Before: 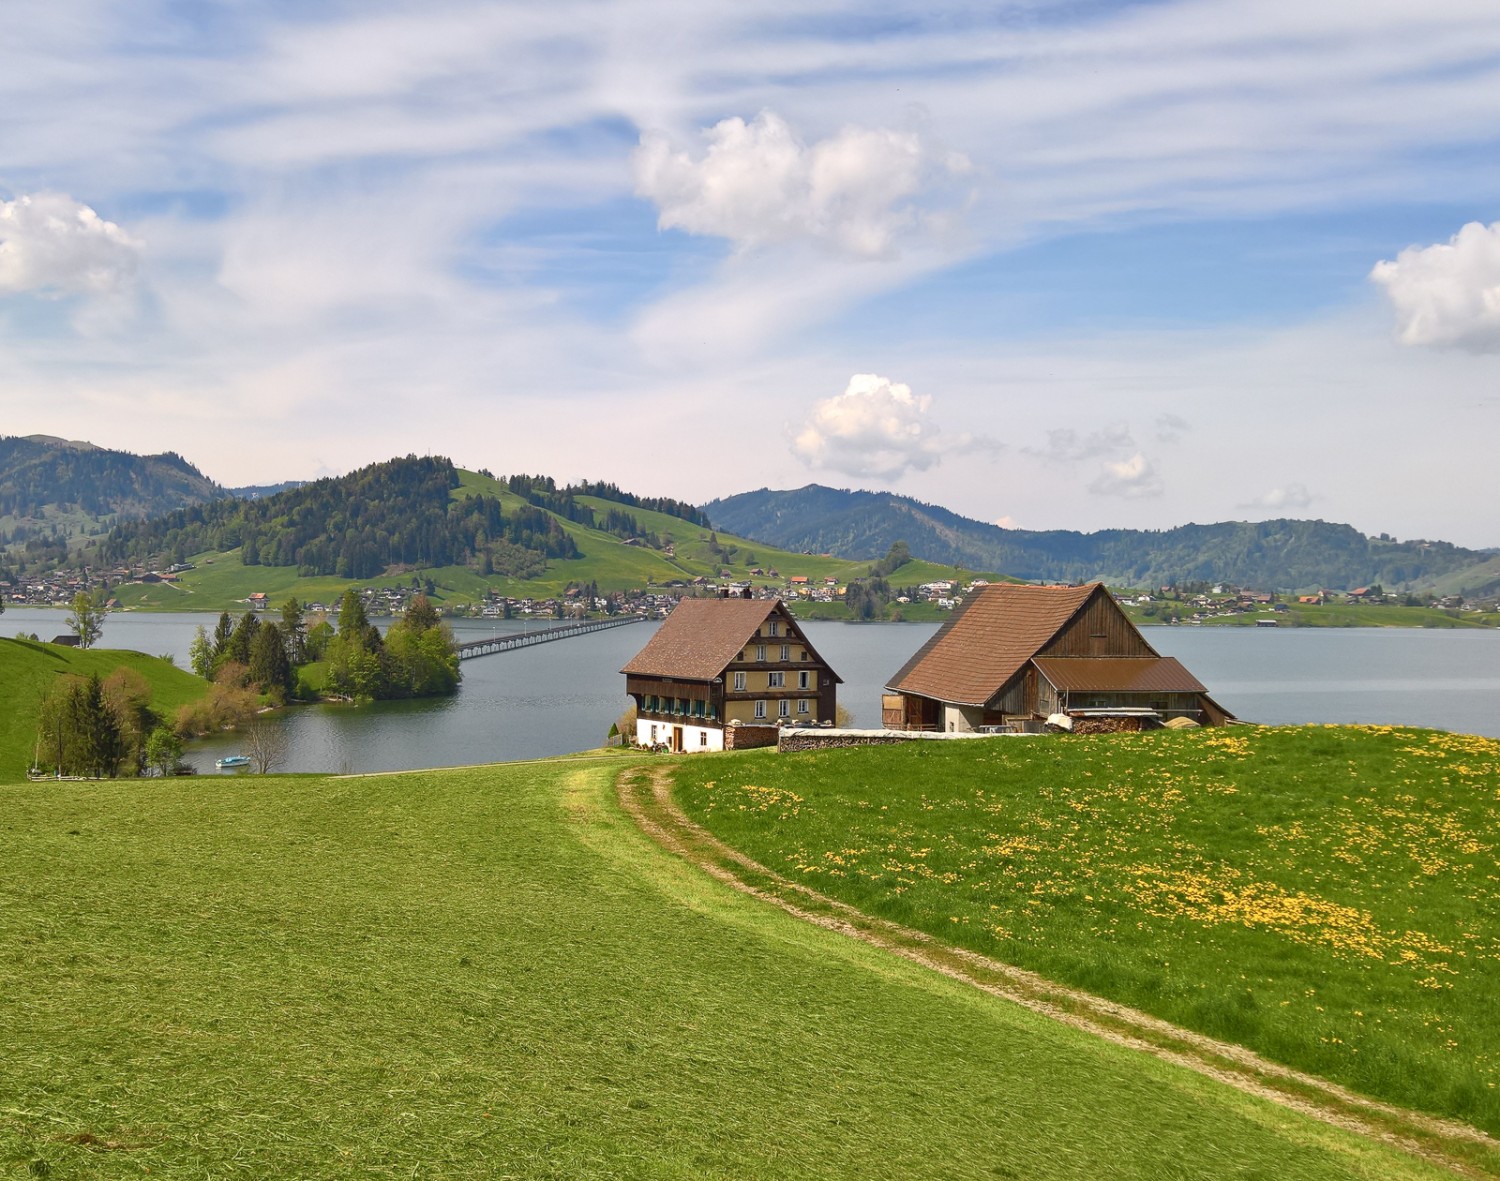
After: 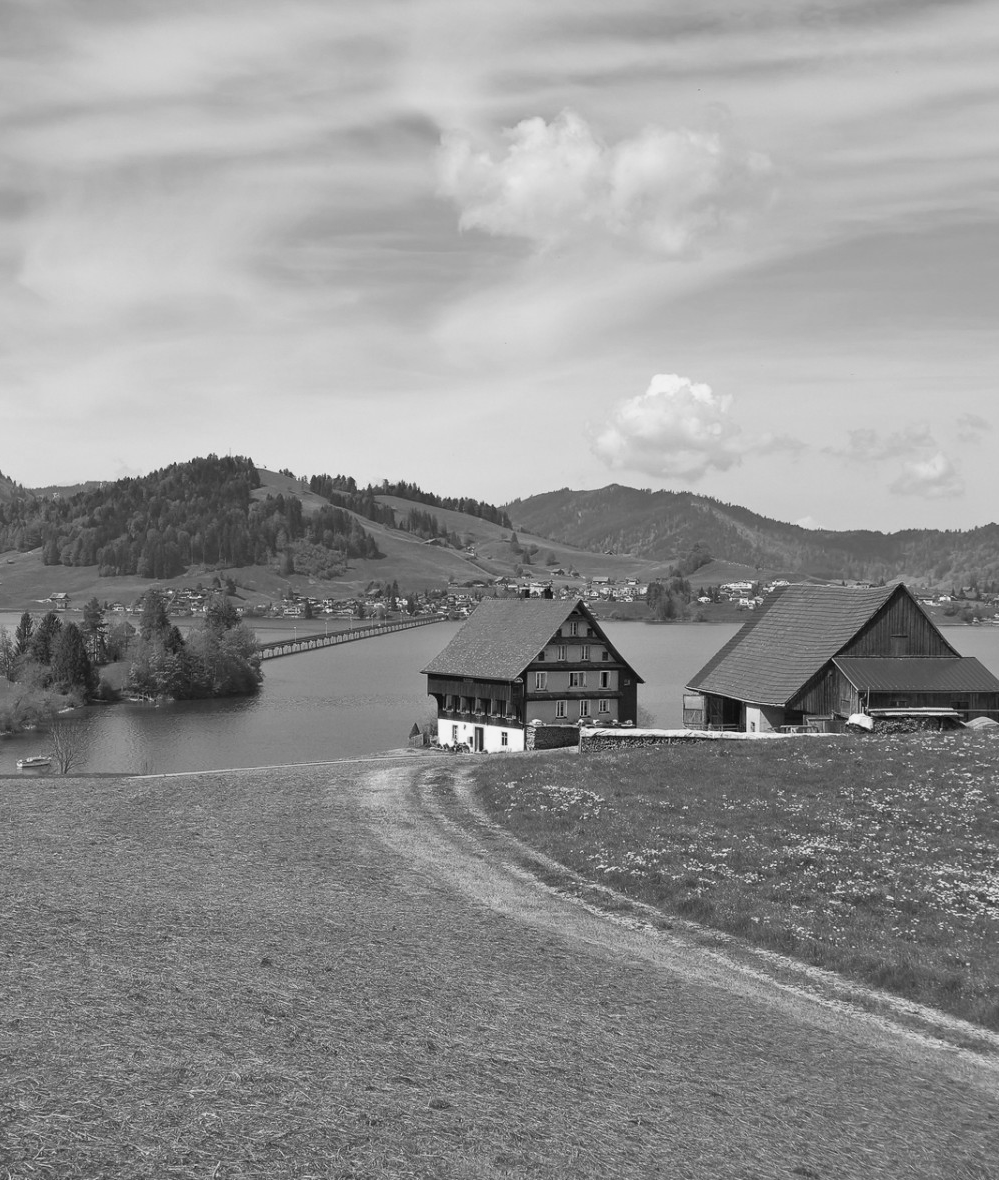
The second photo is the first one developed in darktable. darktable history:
color contrast: blue-yellow contrast 0.7
crop and rotate: left 13.342%, right 19.991%
monochrome: a 73.58, b 64.21
